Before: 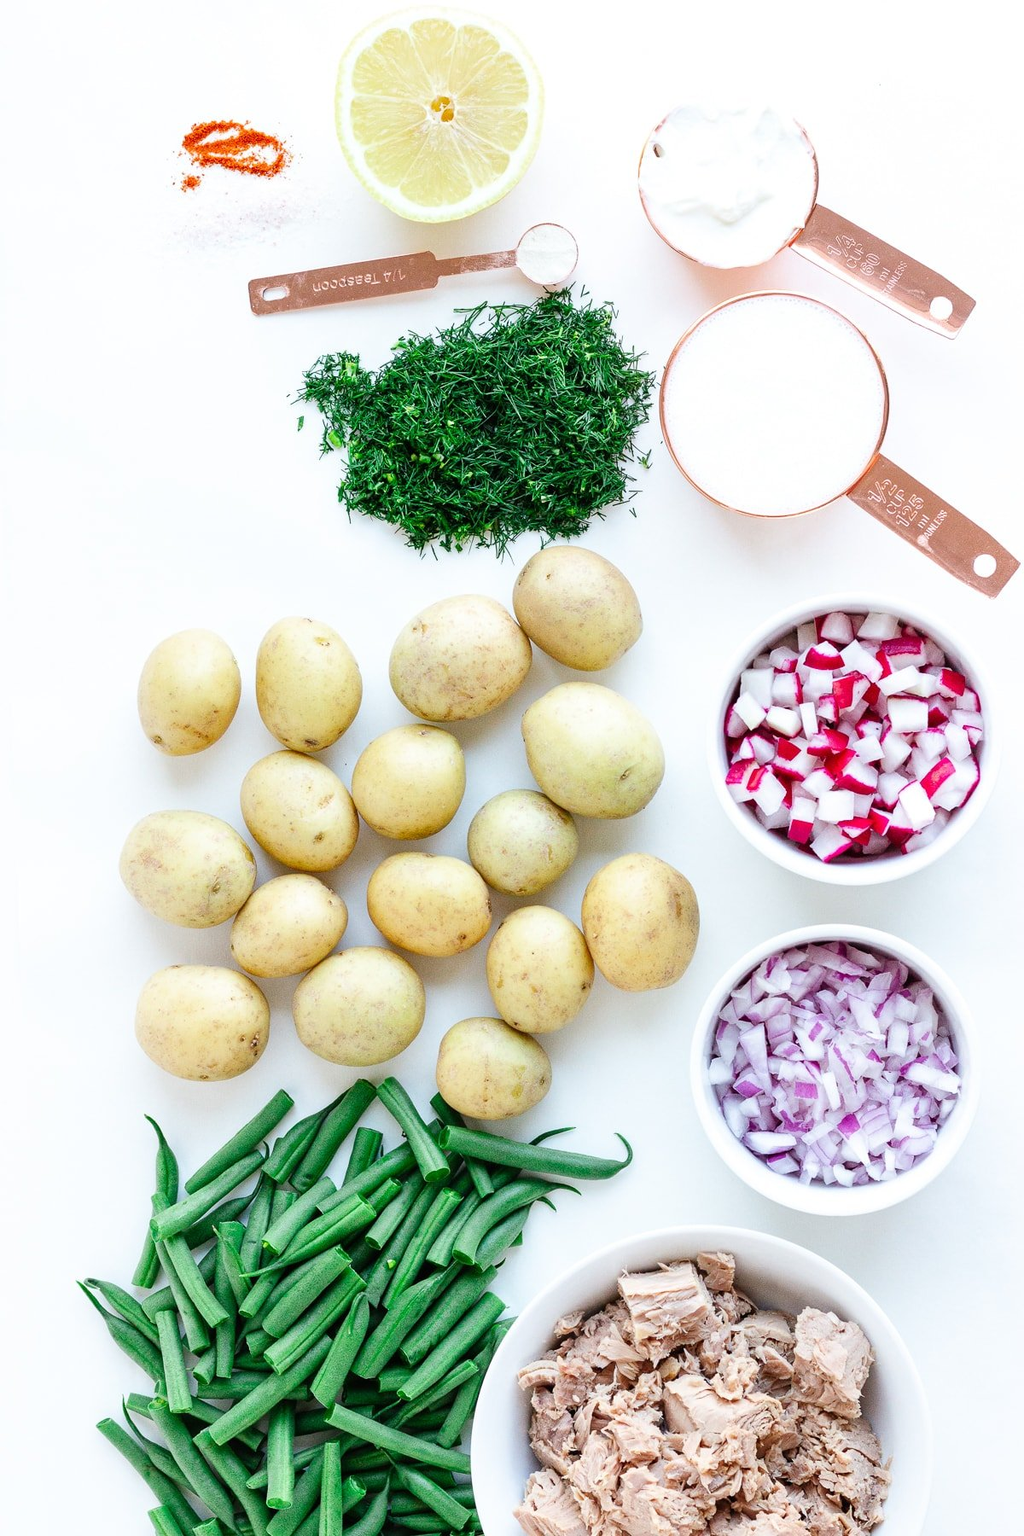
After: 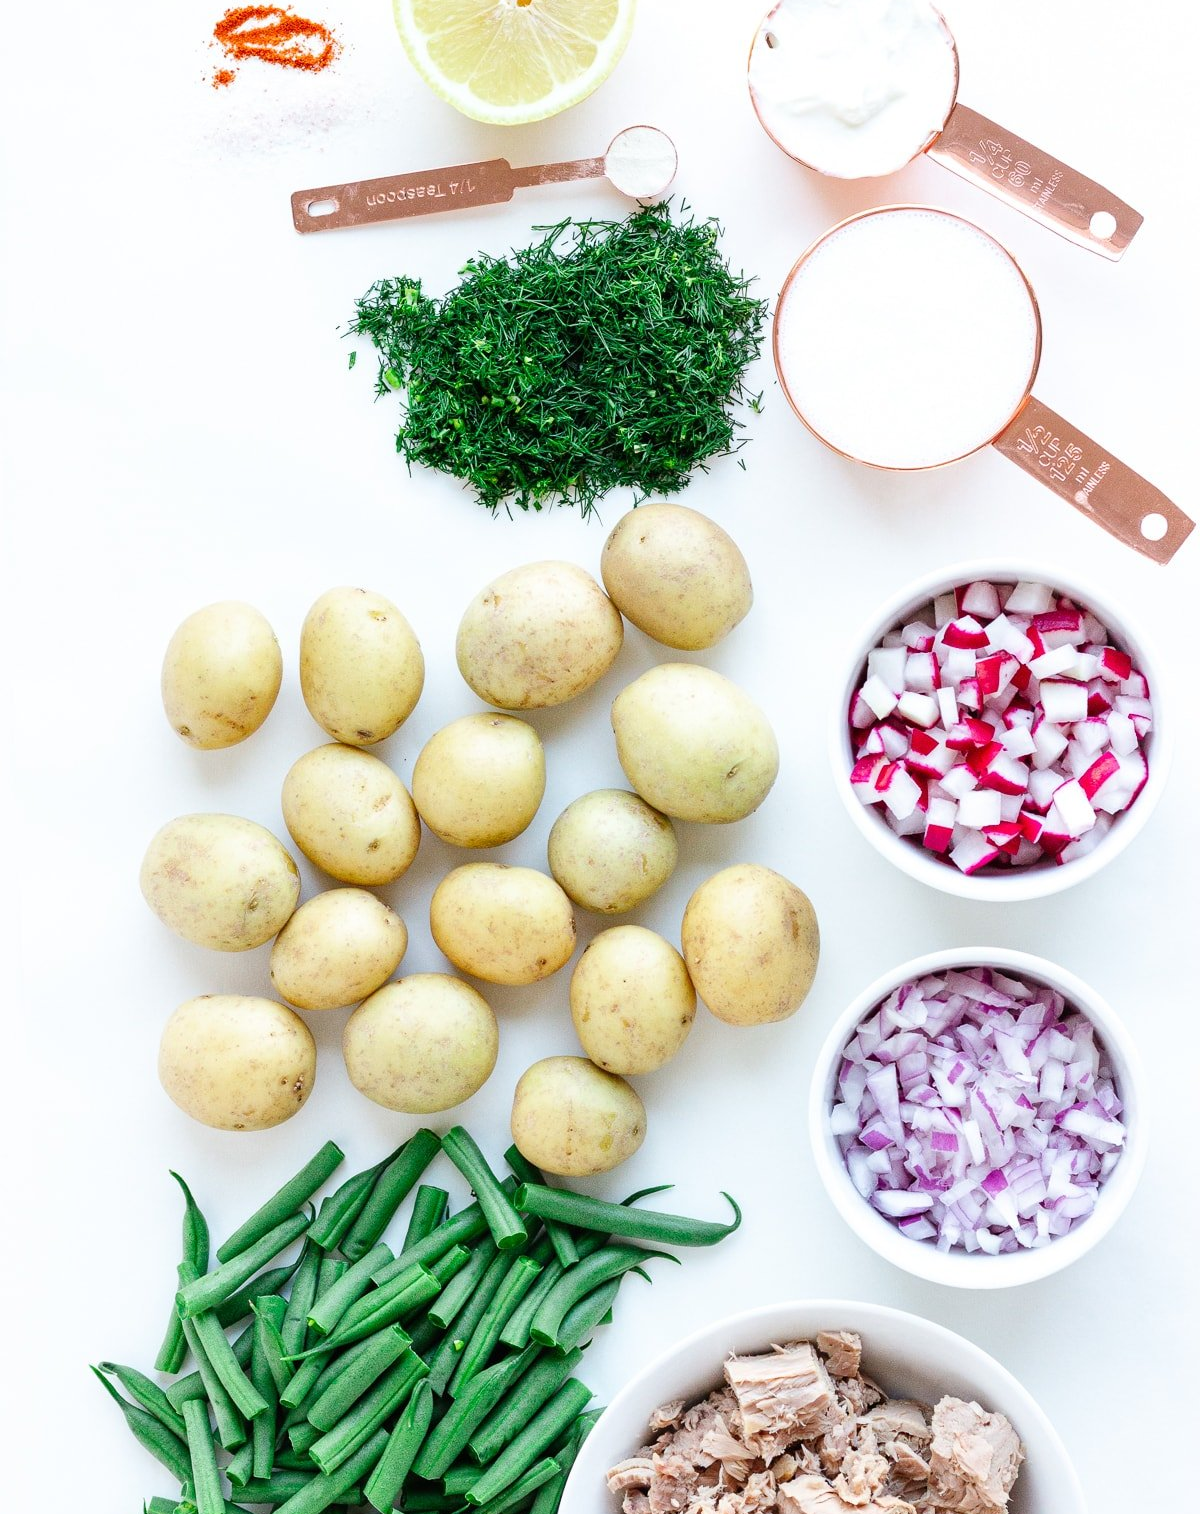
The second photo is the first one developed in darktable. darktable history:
crop: top 7.562%, bottom 8.301%
